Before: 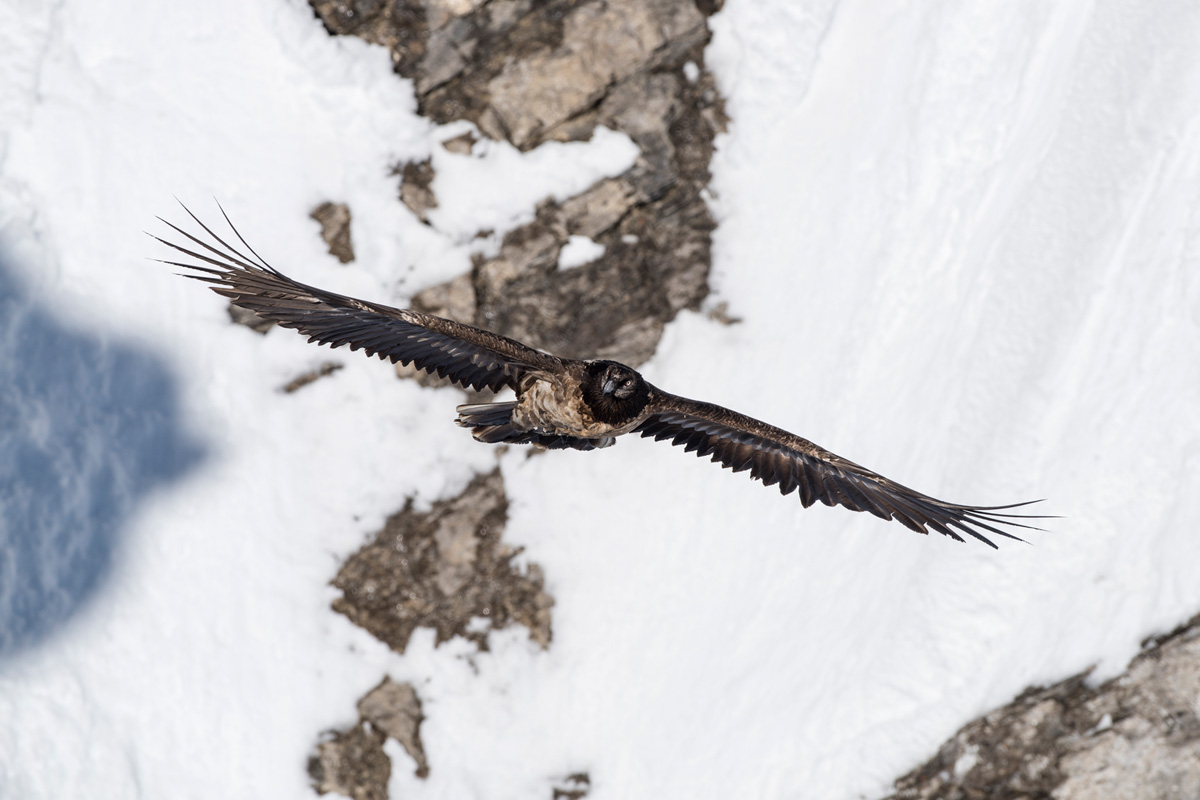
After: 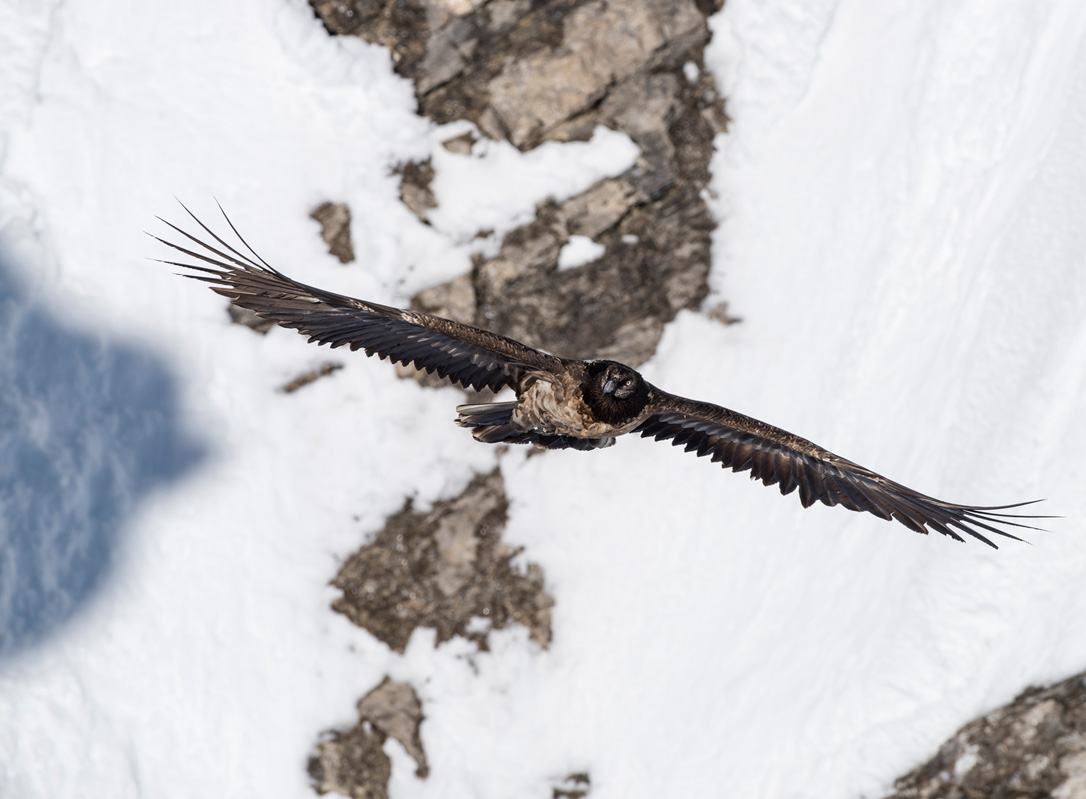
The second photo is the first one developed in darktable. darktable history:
crop: right 9.487%, bottom 0.042%
